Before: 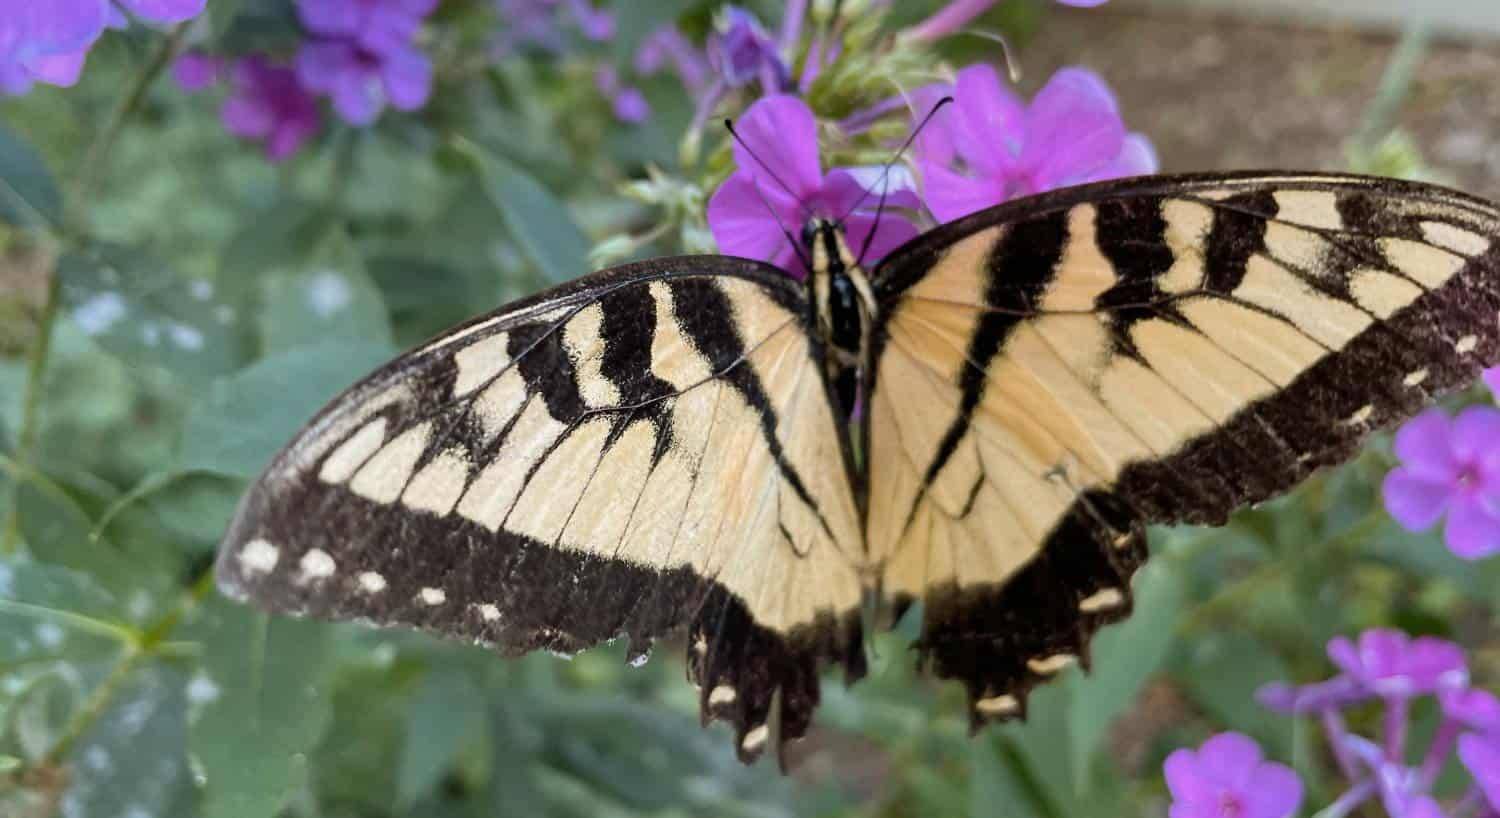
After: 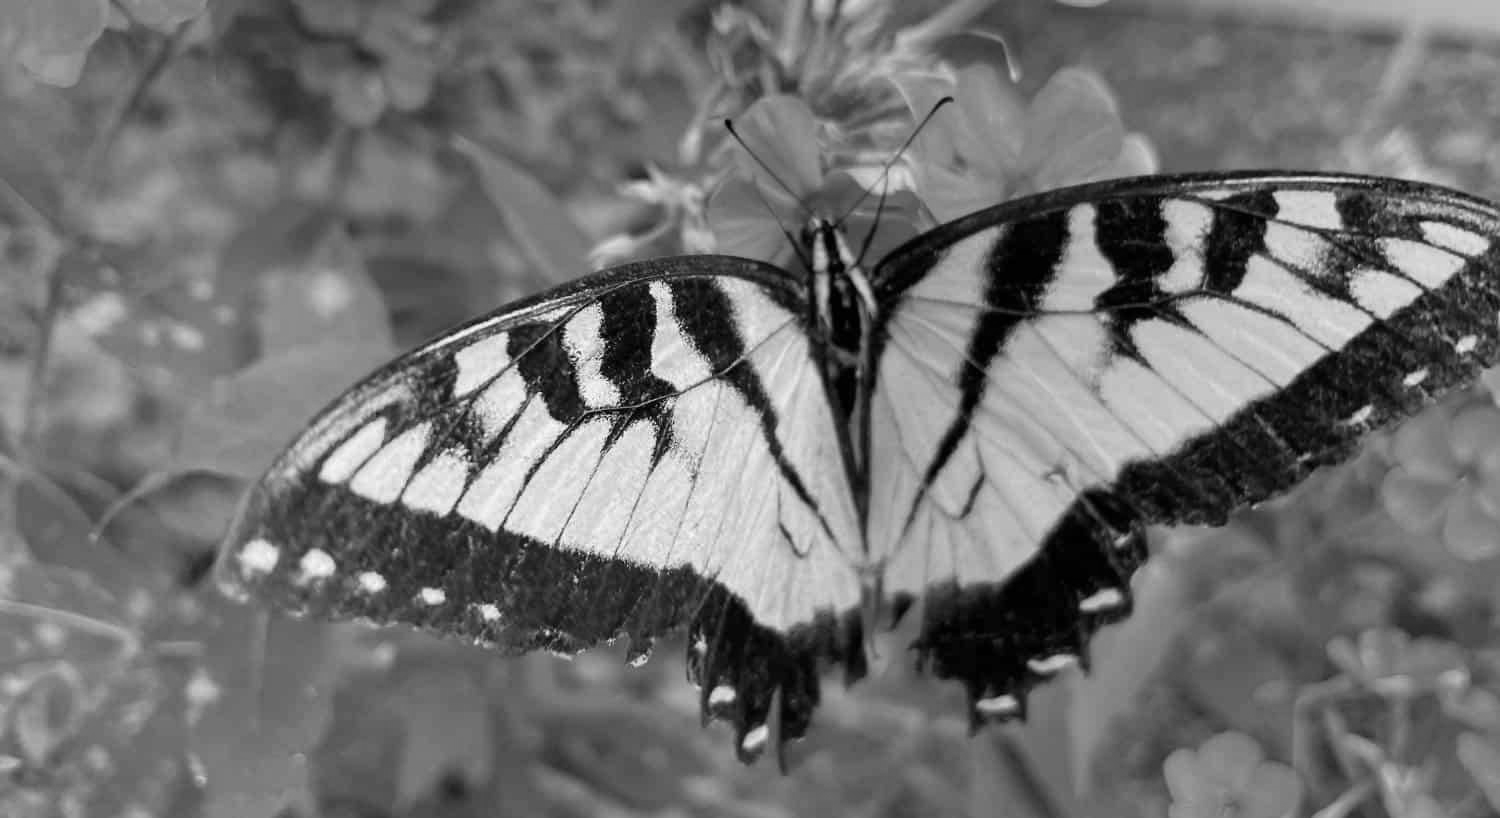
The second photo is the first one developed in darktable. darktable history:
monochrome: on, module defaults
tone equalizer: on, module defaults
